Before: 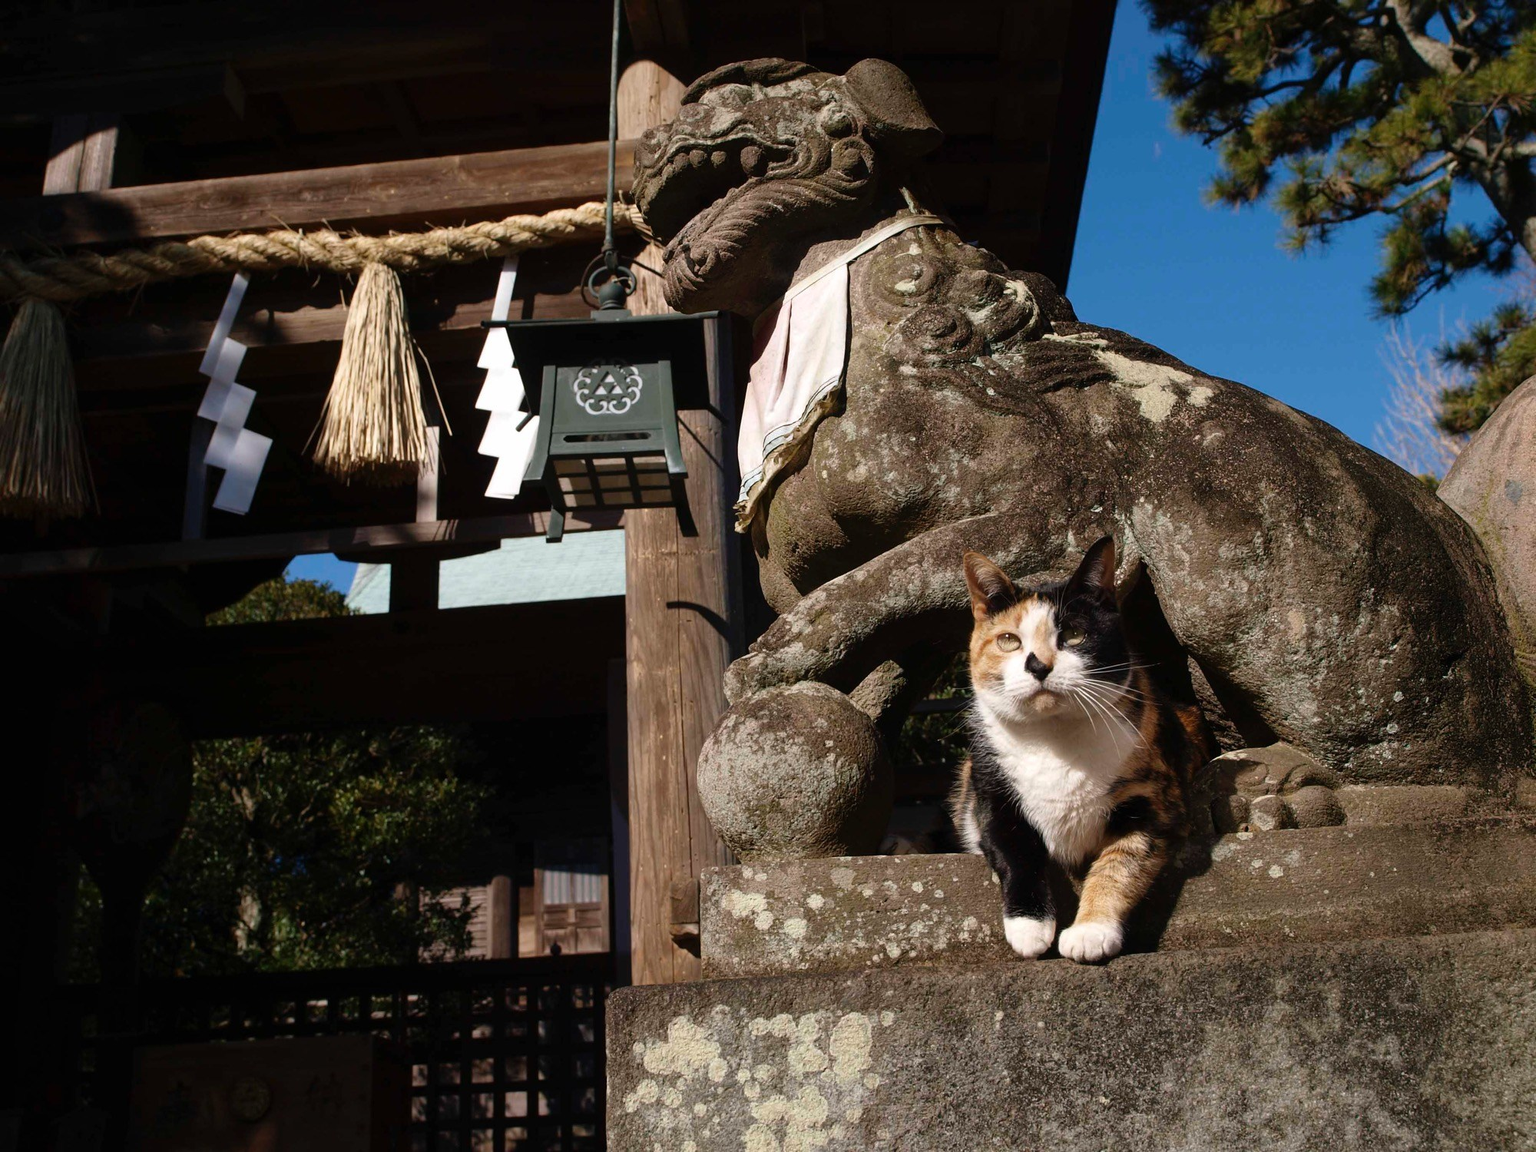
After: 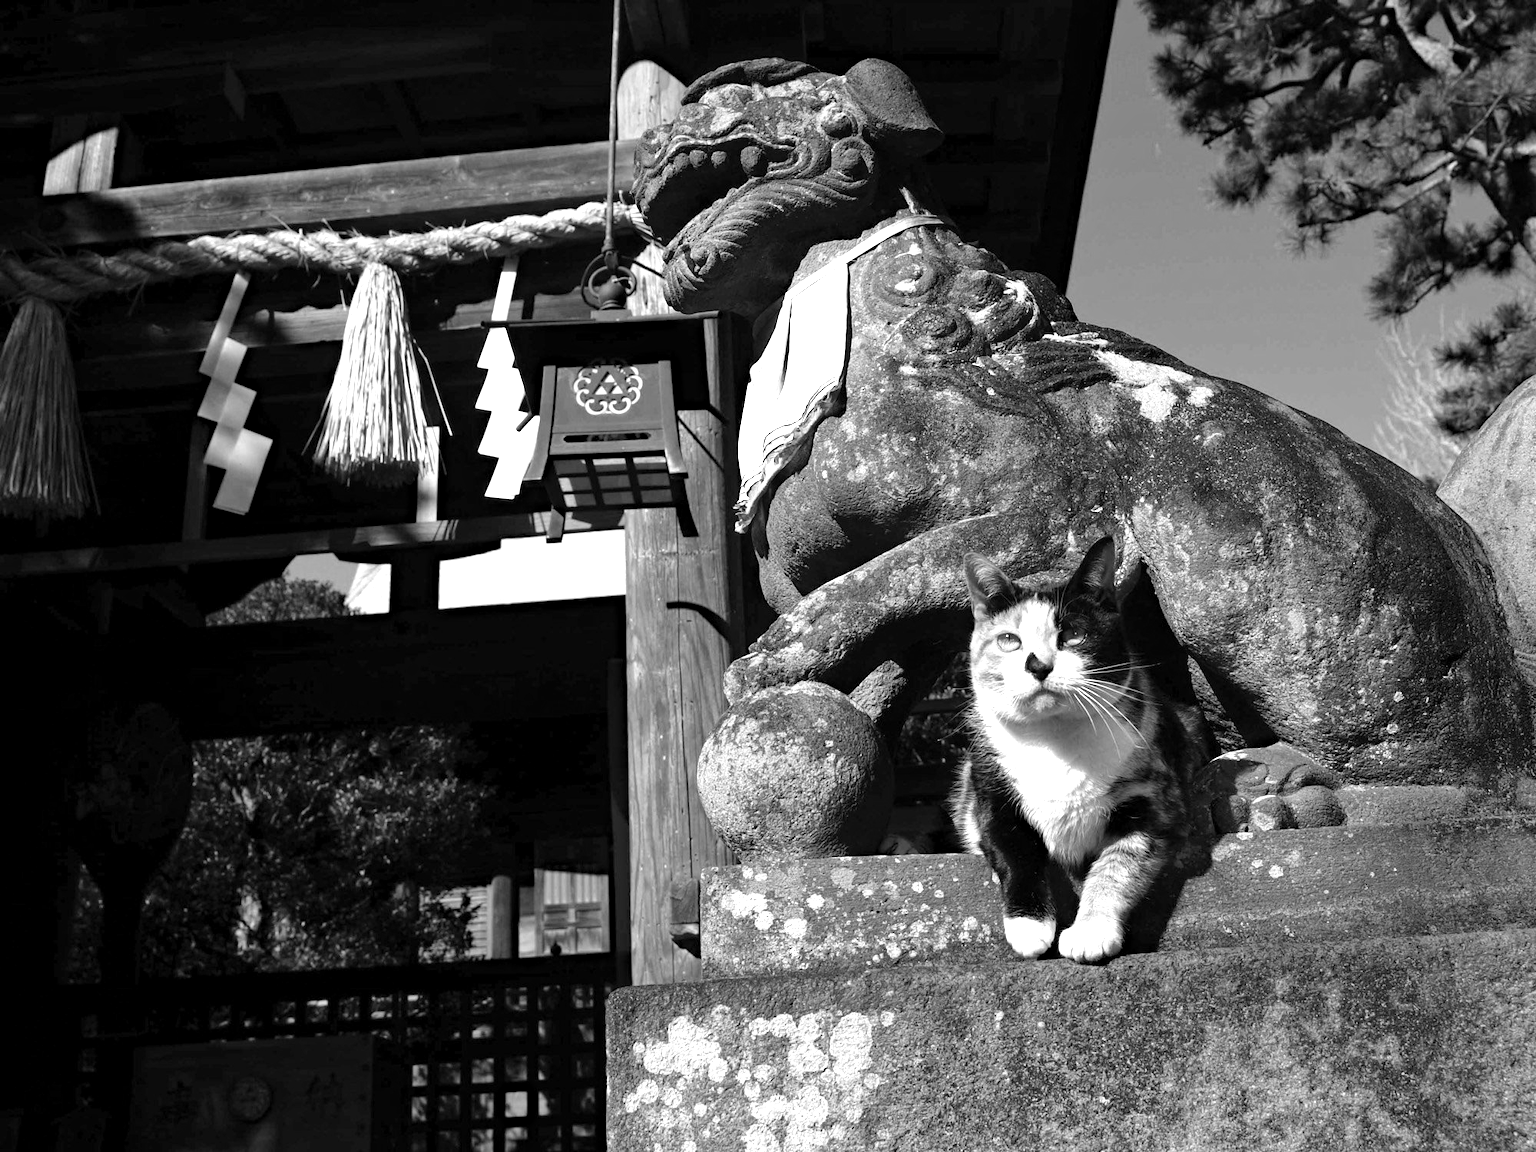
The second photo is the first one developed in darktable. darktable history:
monochrome: on, module defaults
shadows and highlights: shadows 20.91, highlights -35.45, soften with gaussian
exposure: black level correction 0.001, exposure 0.955 EV, compensate exposure bias true, compensate highlight preservation false
haze removal: compatibility mode true, adaptive false
